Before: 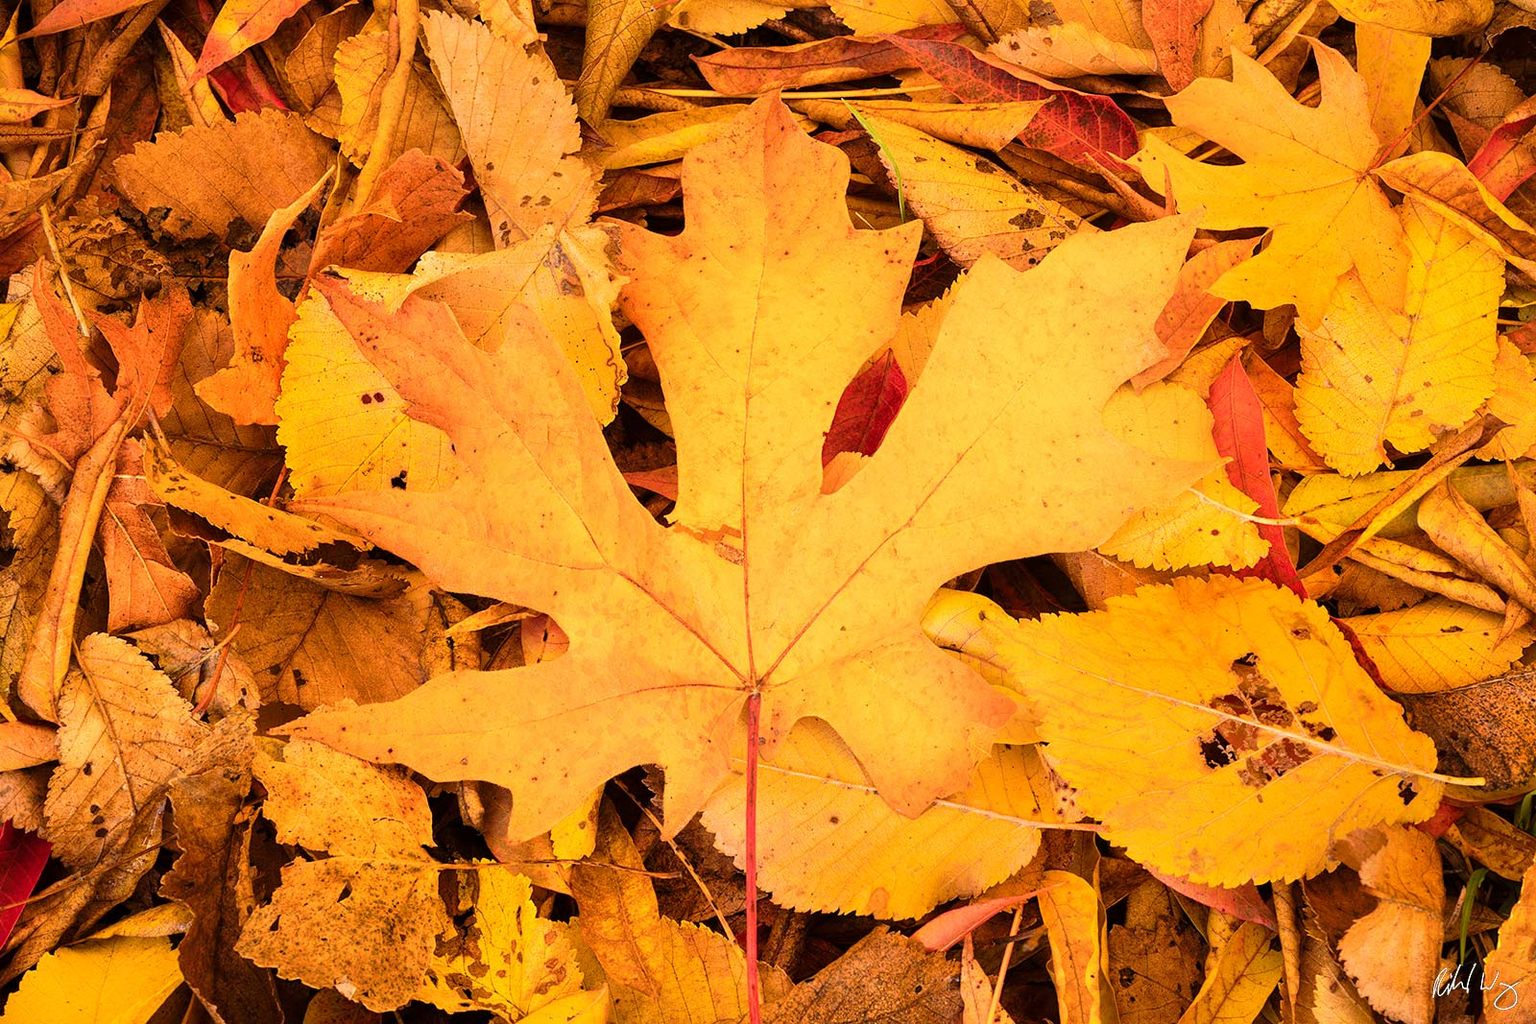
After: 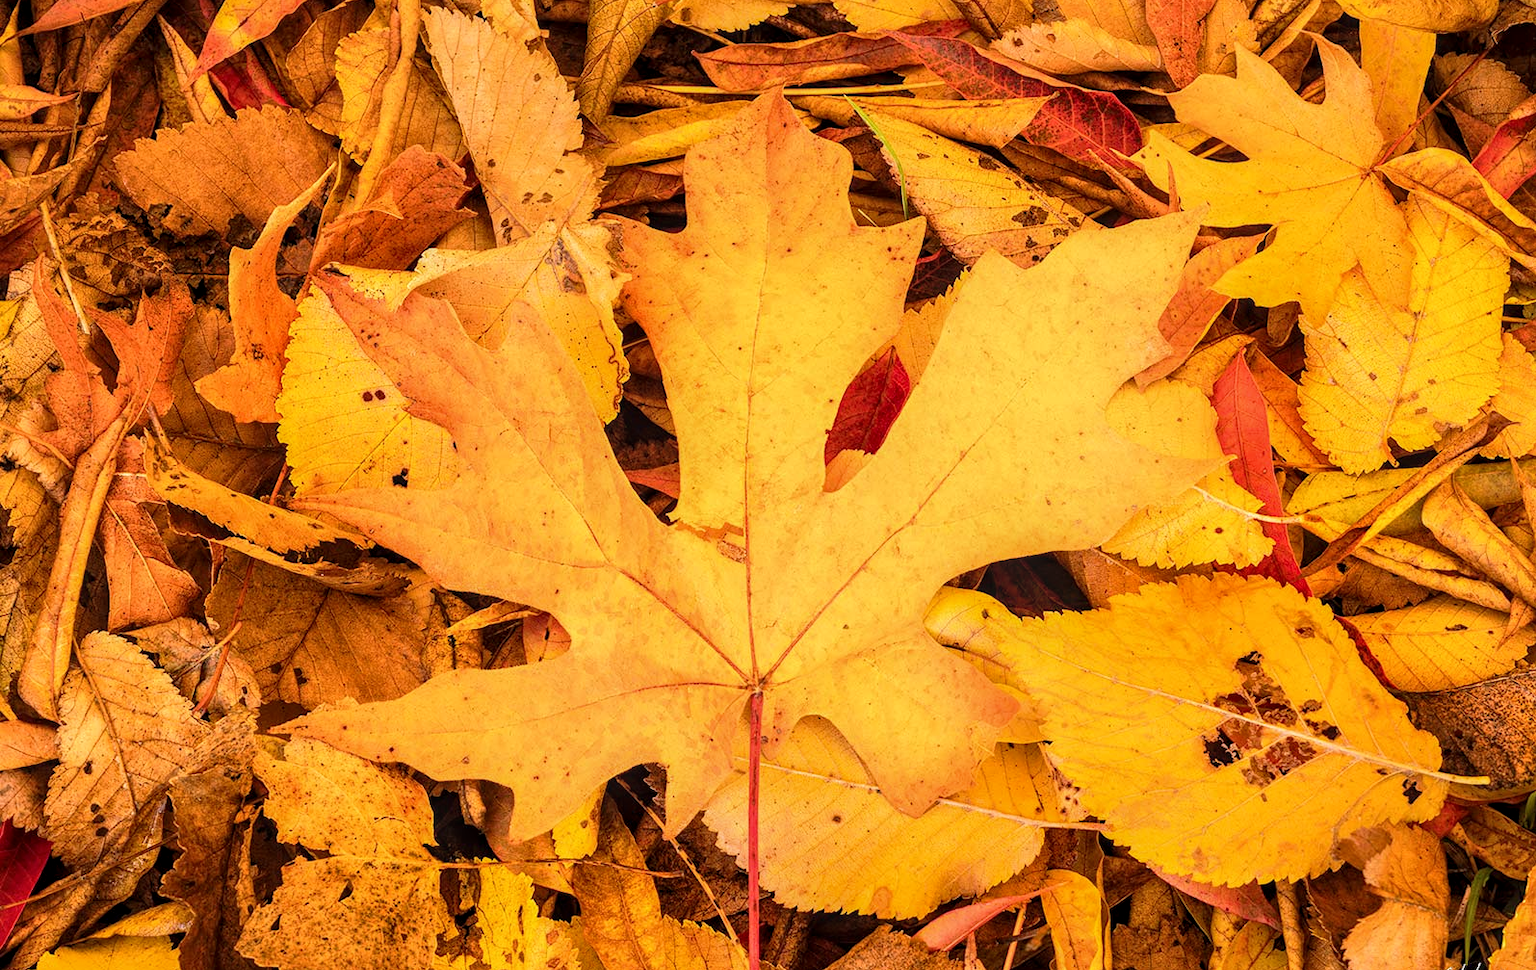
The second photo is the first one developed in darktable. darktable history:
local contrast: on, module defaults
exposure: black level correction 0, compensate exposure bias true, compensate highlight preservation false
crop: top 0.448%, right 0.264%, bottom 5.045%
